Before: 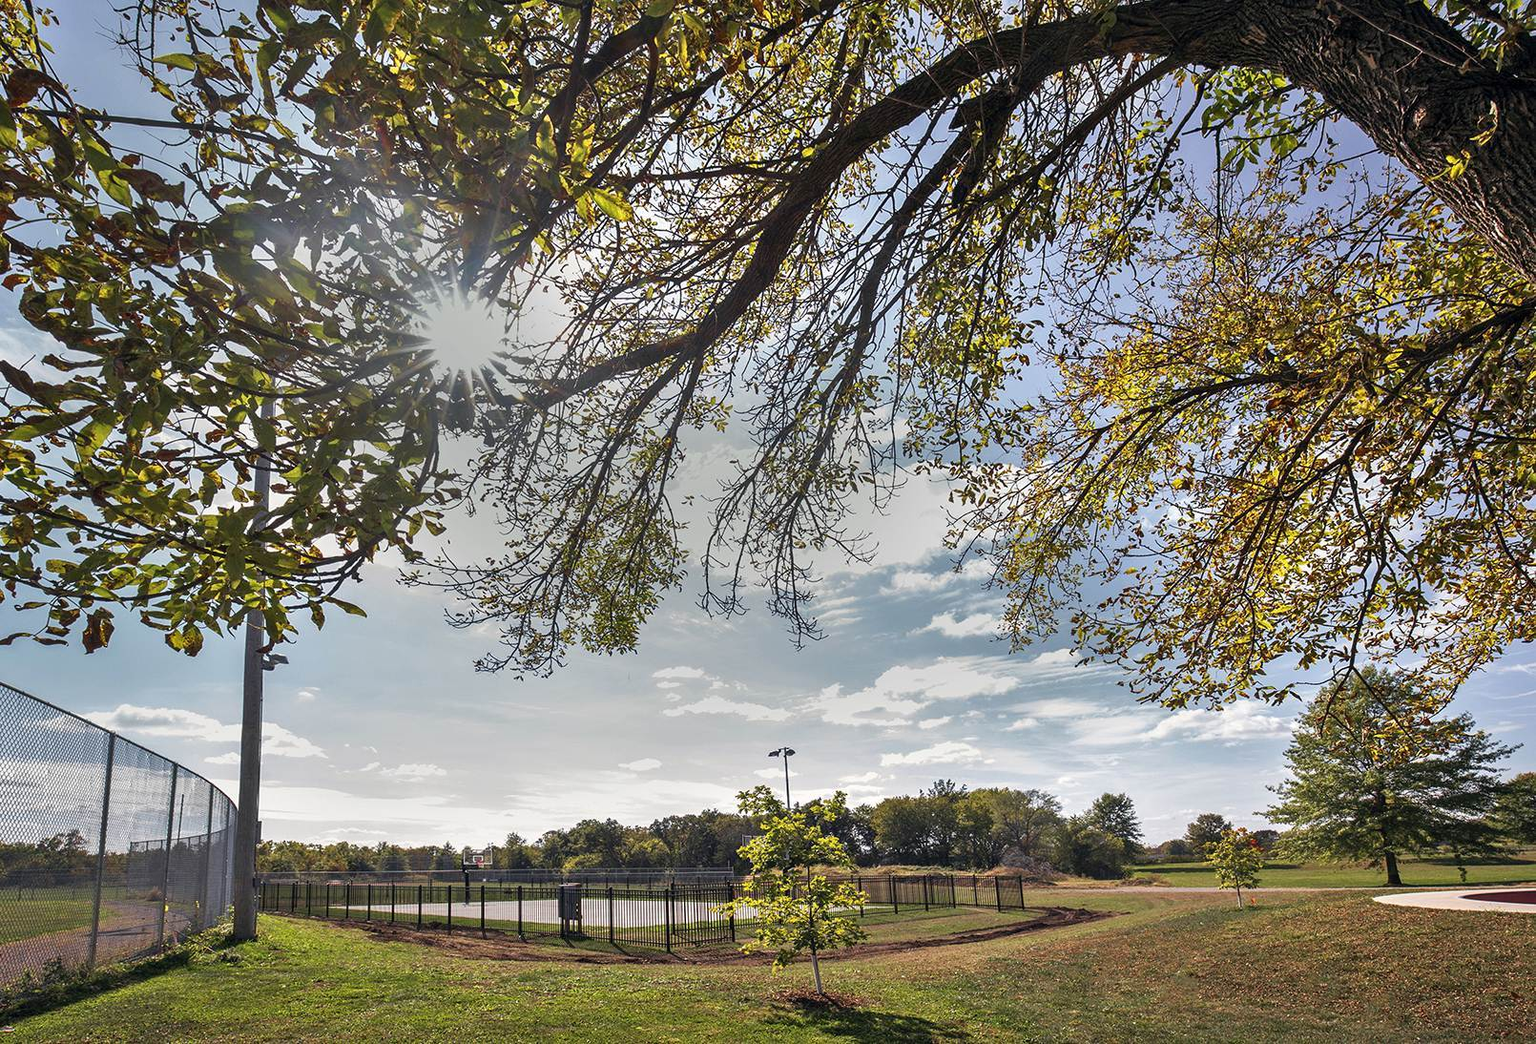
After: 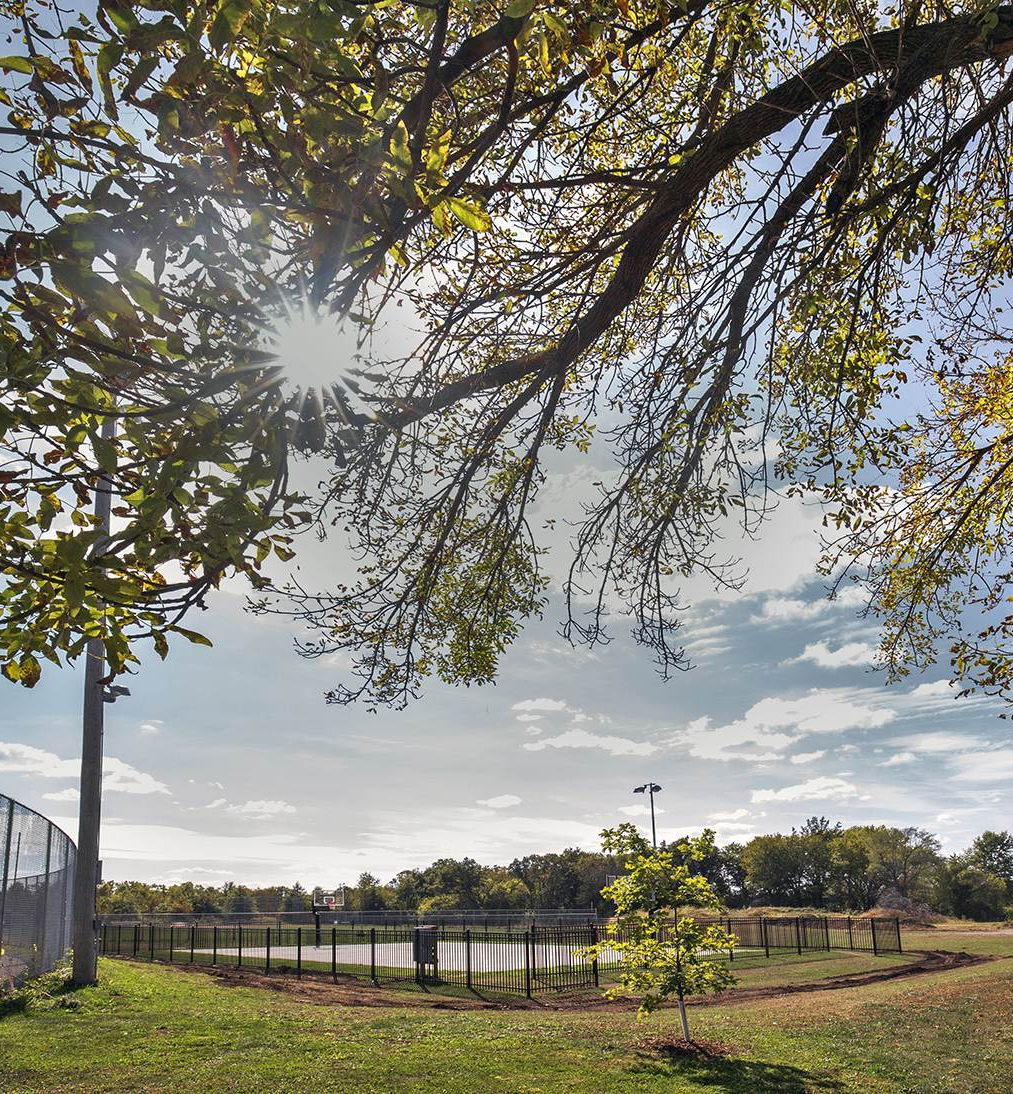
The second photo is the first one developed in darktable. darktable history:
tone equalizer: -7 EV 0.09 EV
crop: left 10.728%, right 26.344%
shadows and highlights: shadows 52.03, highlights -28.73, soften with gaussian
